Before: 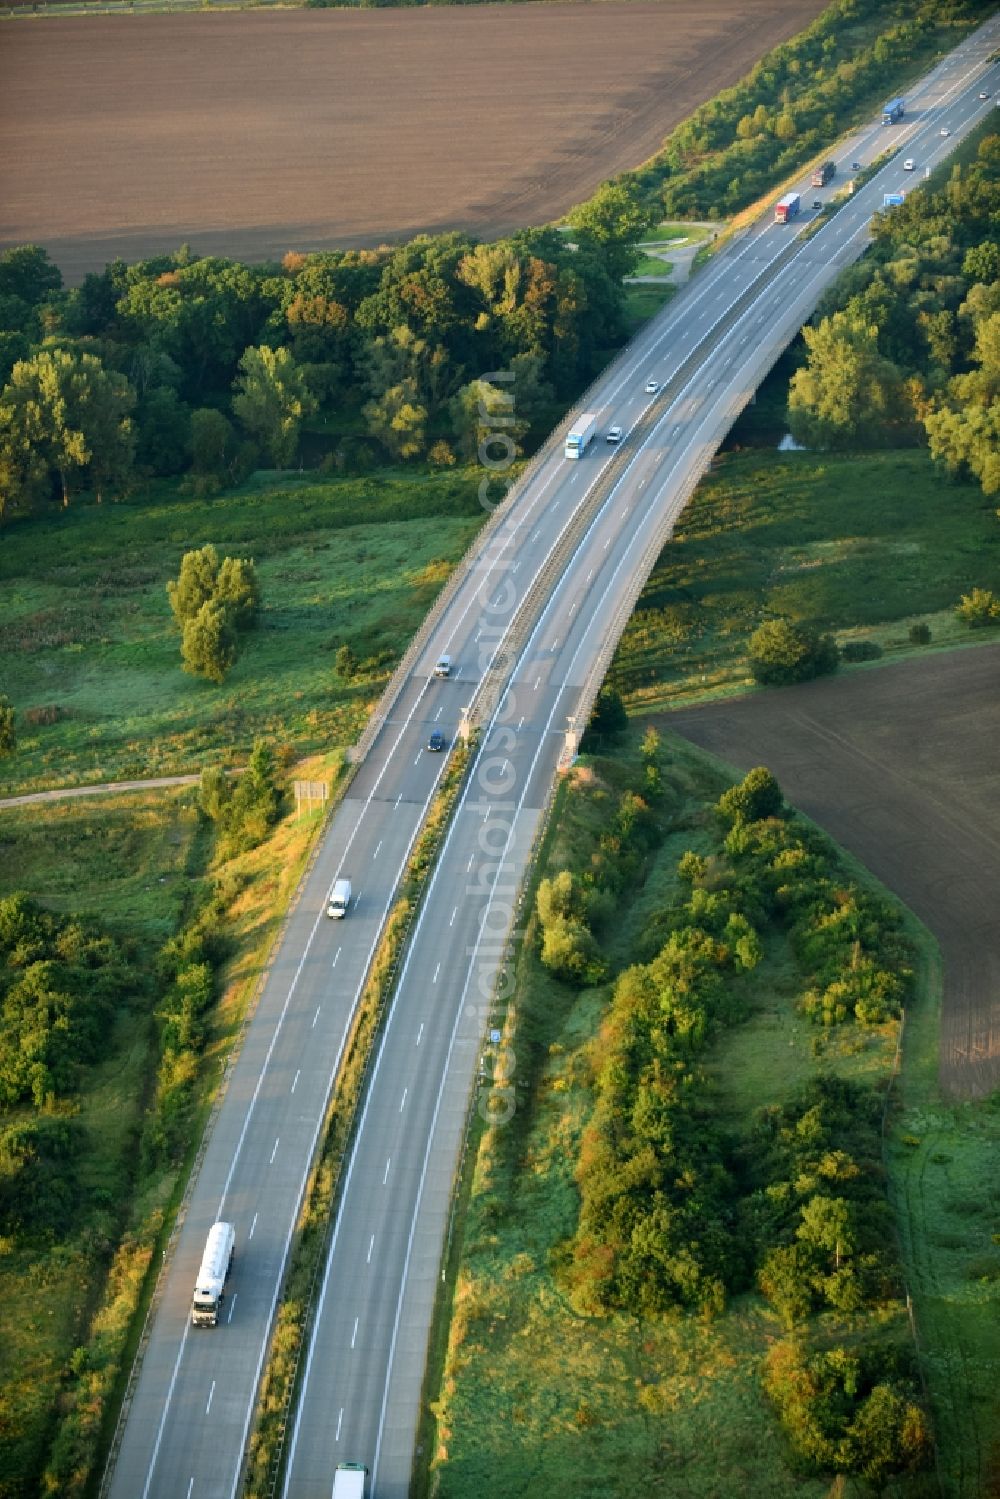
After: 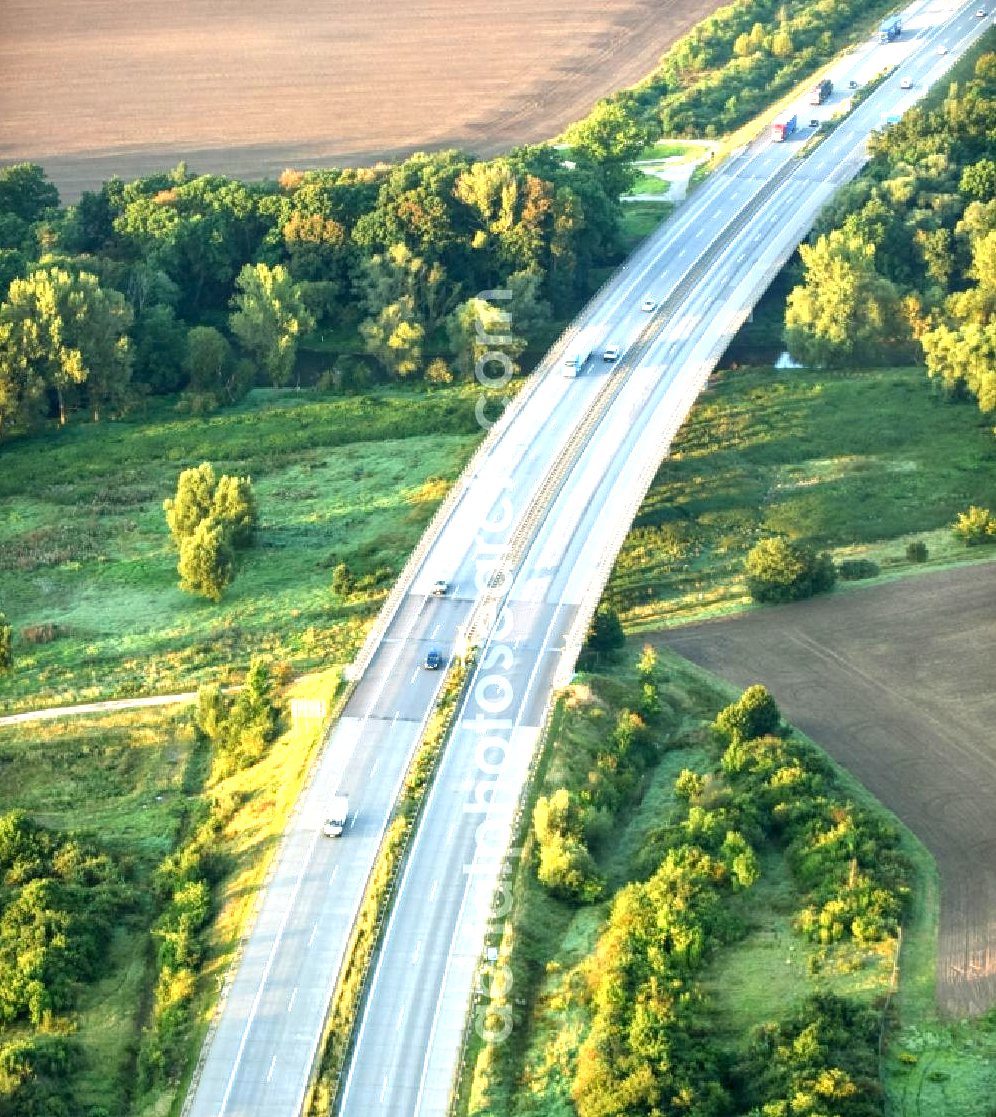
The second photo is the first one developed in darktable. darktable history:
exposure: black level correction 0, exposure 1.439 EV, compensate highlight preservation false
local contrast: on, module defaults
crop: left 0.318%, top 5.511%, bottom 19.922%
